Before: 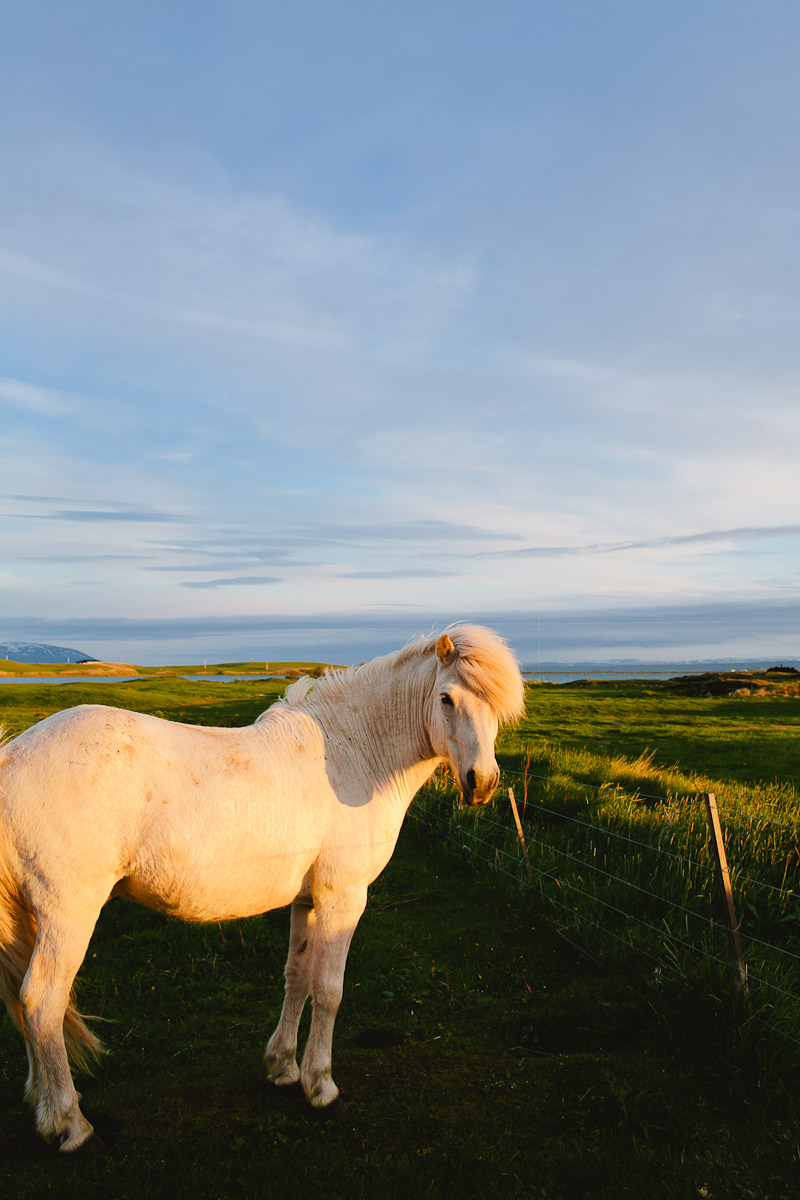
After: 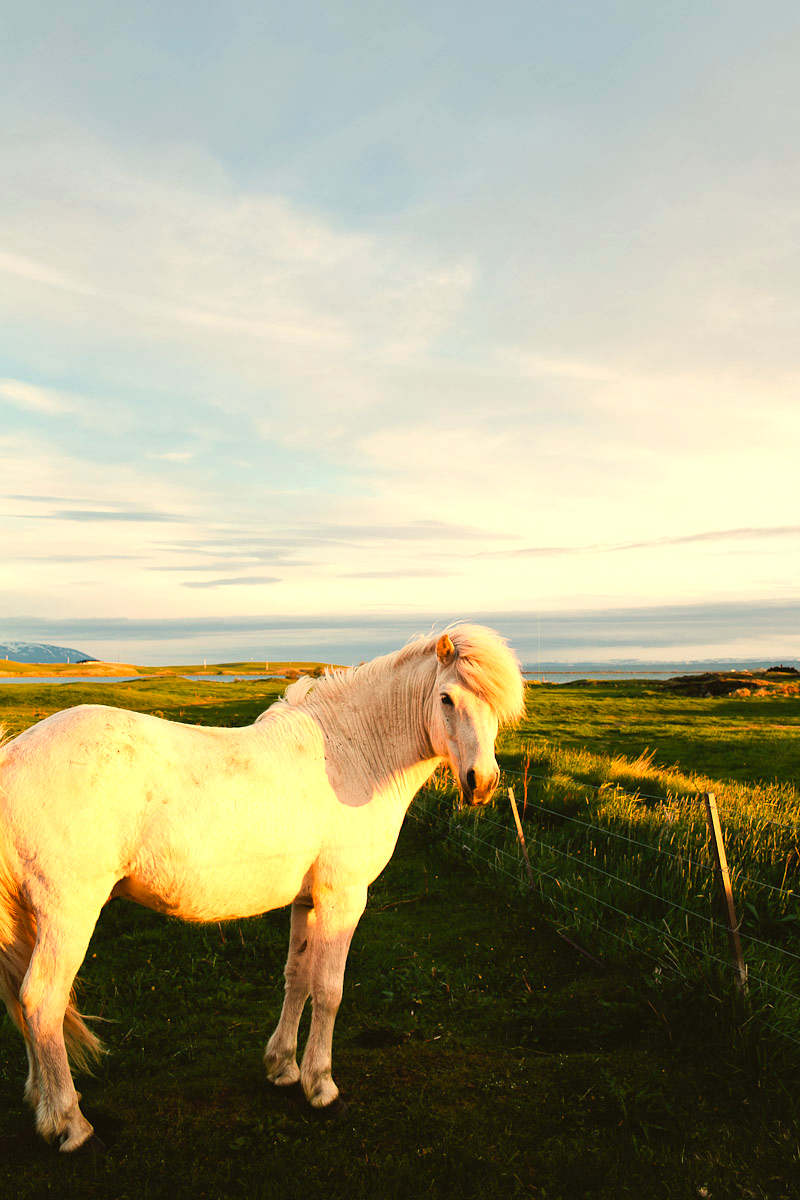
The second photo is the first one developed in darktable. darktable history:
white balance: red 1.138, green 0.996, blue 0.812
exposure: black level correction 0.001, exposure 0.675 EV, compensate highlight preservation false
